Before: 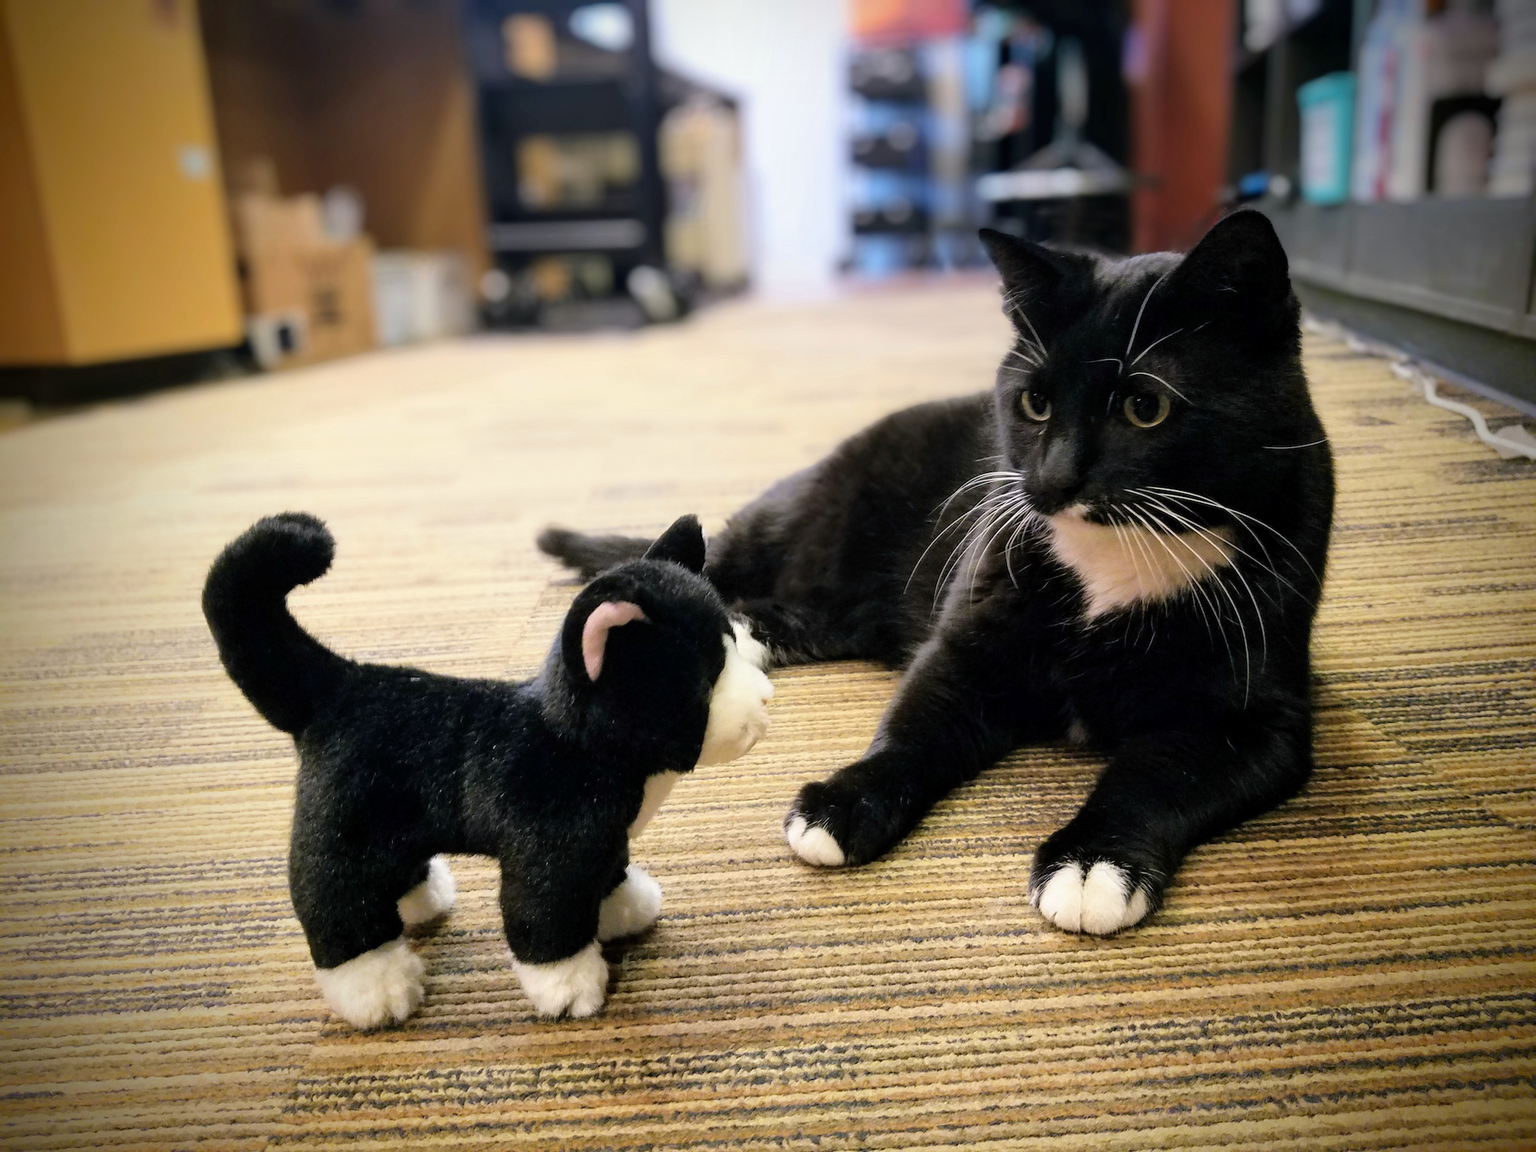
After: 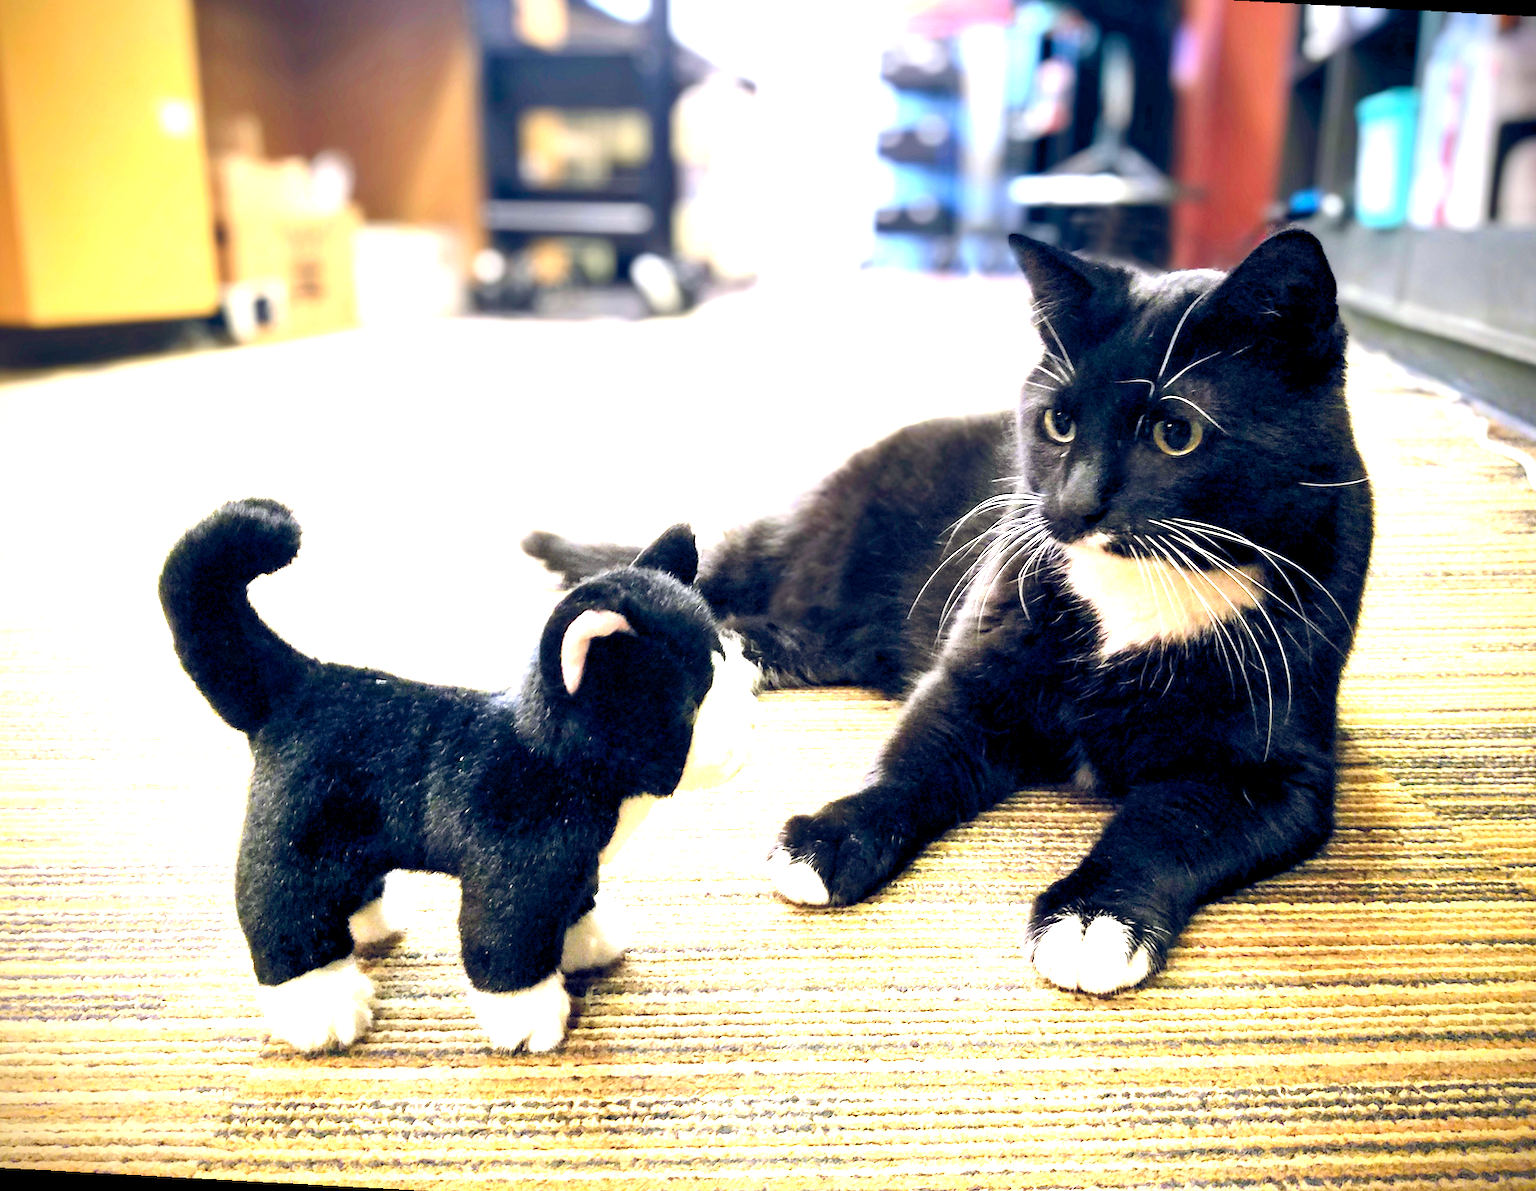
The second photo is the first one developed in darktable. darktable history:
color balance rgb: global offset › luminance -0.271%, global offset › chroma 0.308%, global offset › hue 262.73°, perceptual saturation grading › global saturation 15.175%, perceptual saturation grading › highlights -19.434%, perceptual saturation grading › shadows 19.582%, global vibrance 20%
color zones: curves: ch0 [(0, 0.5) (0.143, 0.5) (0.286, 0.5) (0.429, 0.5) (0.571, 0.5) (0.714, 0.476) (0.857, 0.5) (1, 0.5)]; ch2 [(0, 0.5) (0.143, 0.5) (0.286, 0.5) (0.429, 0.5) (0.571, 0.5) (0.714, 0.487) (0.857, 0.5) (1, 0.5)]
crop and rotate: angle -3.1°, left 5.262%, top 5.167%, right 4.672%, bottom 4.446%
exposure: black level correction 0, exposure 2.091 EV, compensate highlight preservation false
